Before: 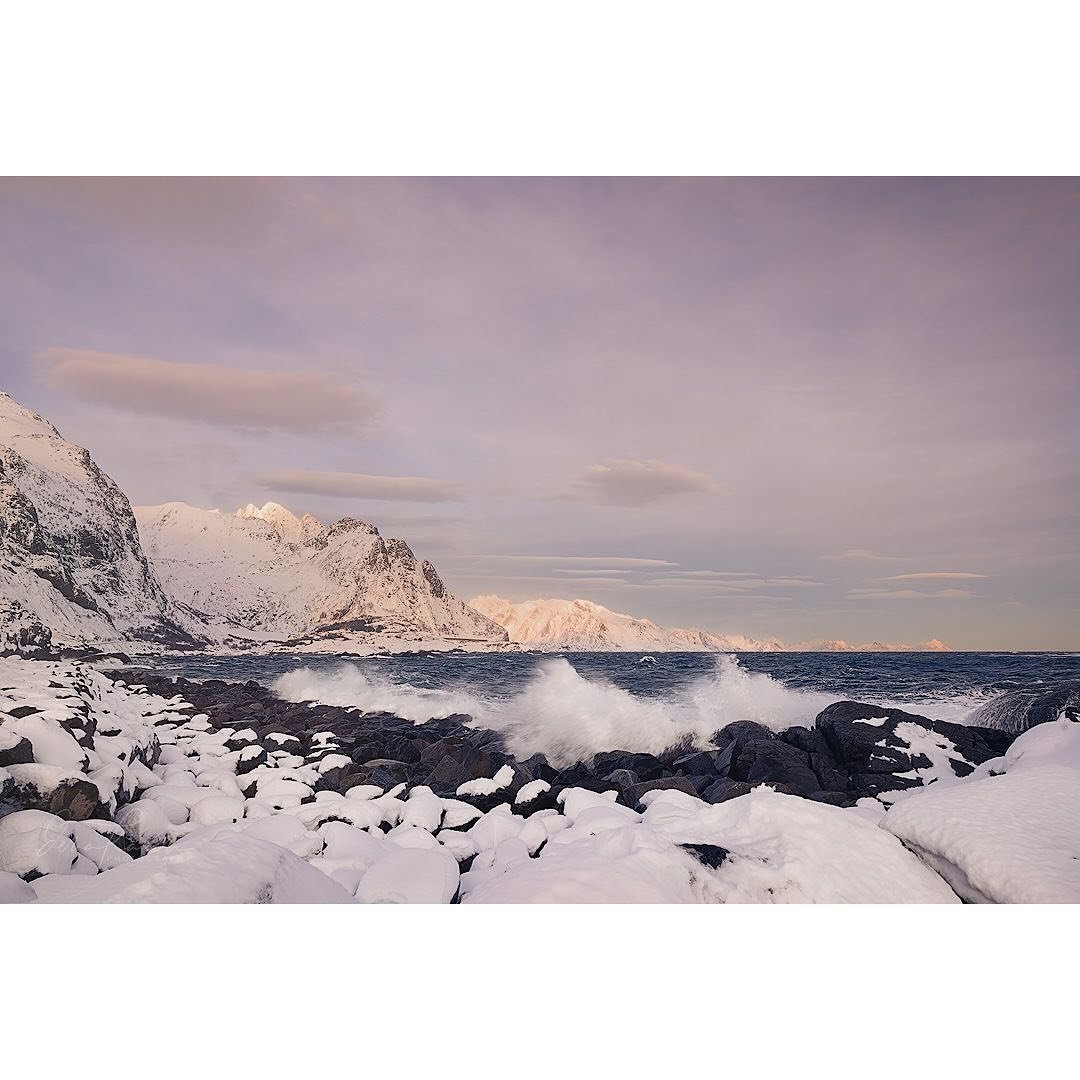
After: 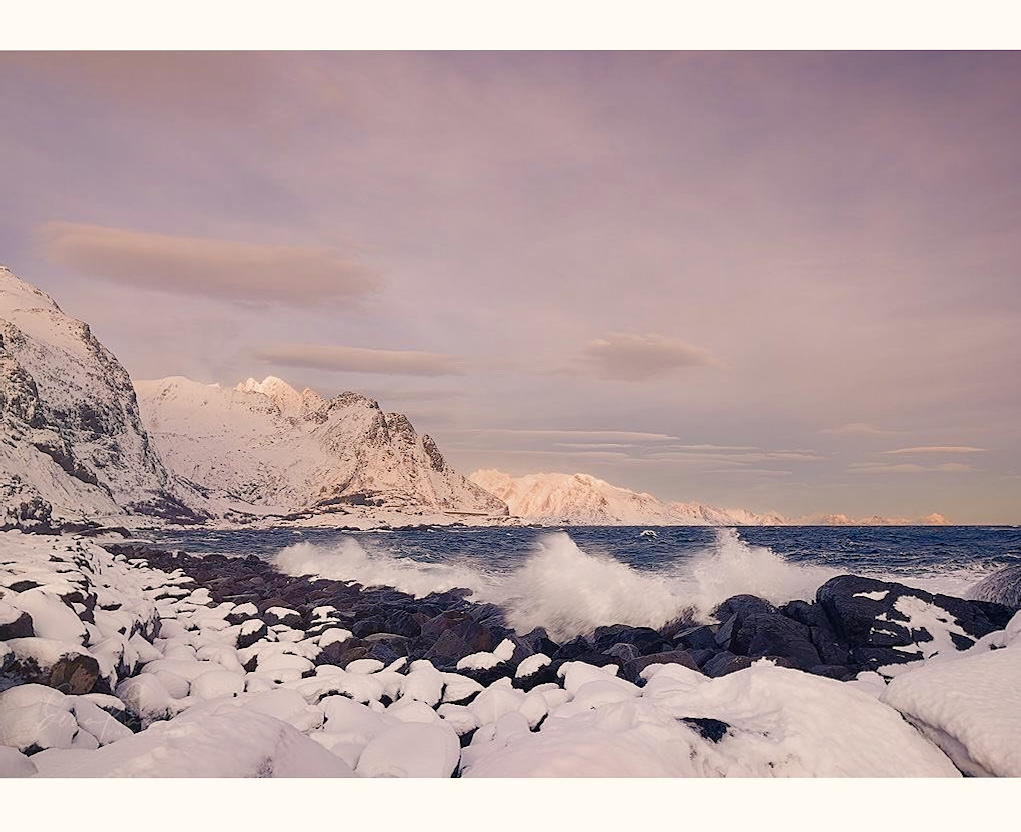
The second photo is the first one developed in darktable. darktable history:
crop and rotate: angle 0.034°, top 11.726%, right 5.513%, bottom 11.211%
color balance rgb: highlights gain › chroma 3.003%, highlights gain › hue 60.11°, linear chroma grading › global chroma 9.997%, perceptual saturation grading › global saturation 0.793%, perceptual saturation grading › highlights -33.889%, perceptual saturation grading › mid-tones 14.947%, perceptual saturation grading › shadows 48.954%, global vibrance 9.848%
